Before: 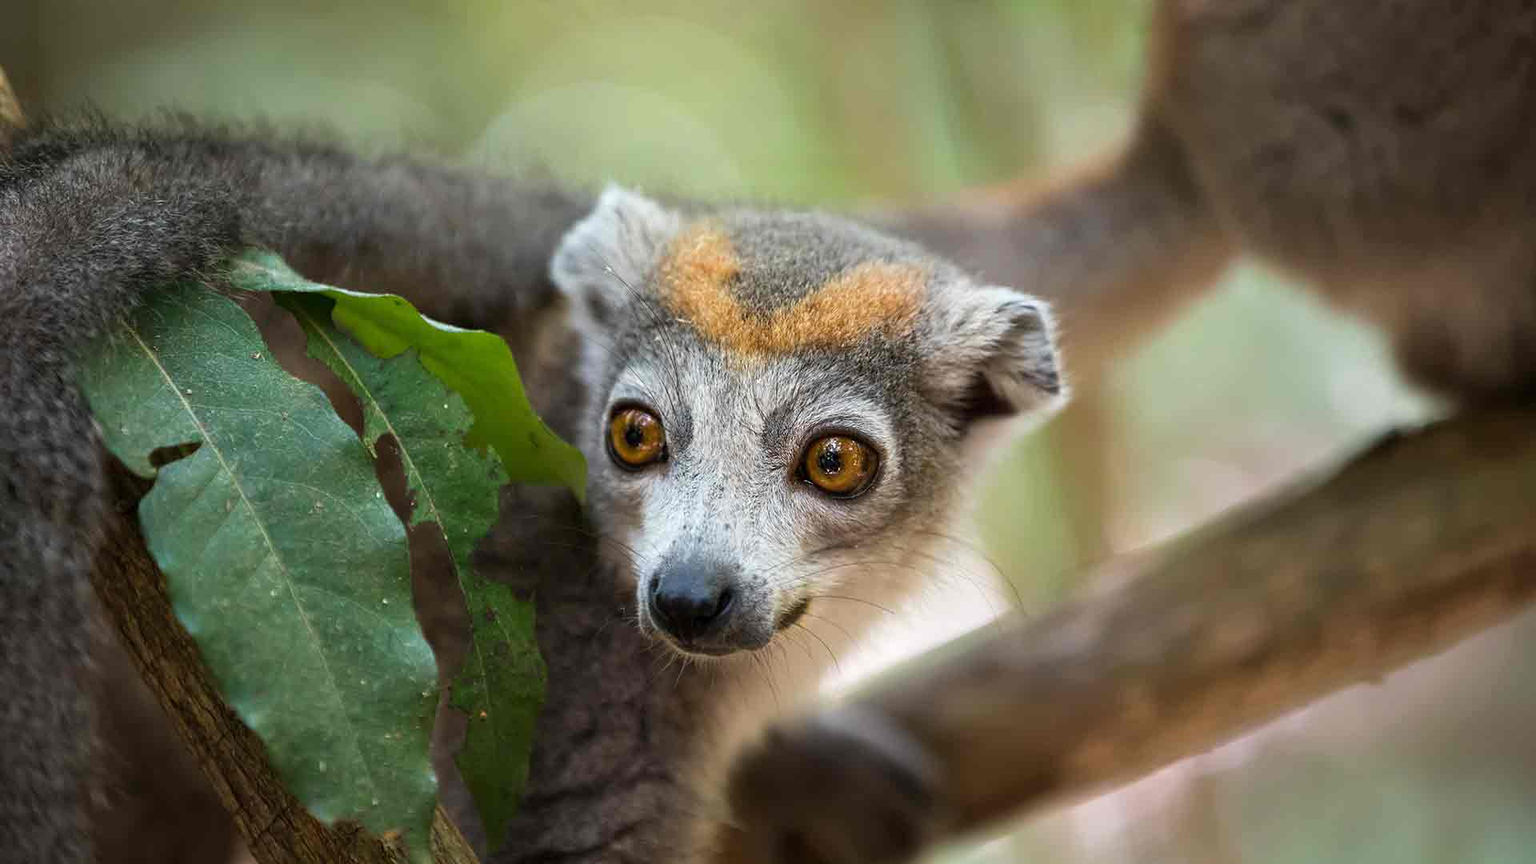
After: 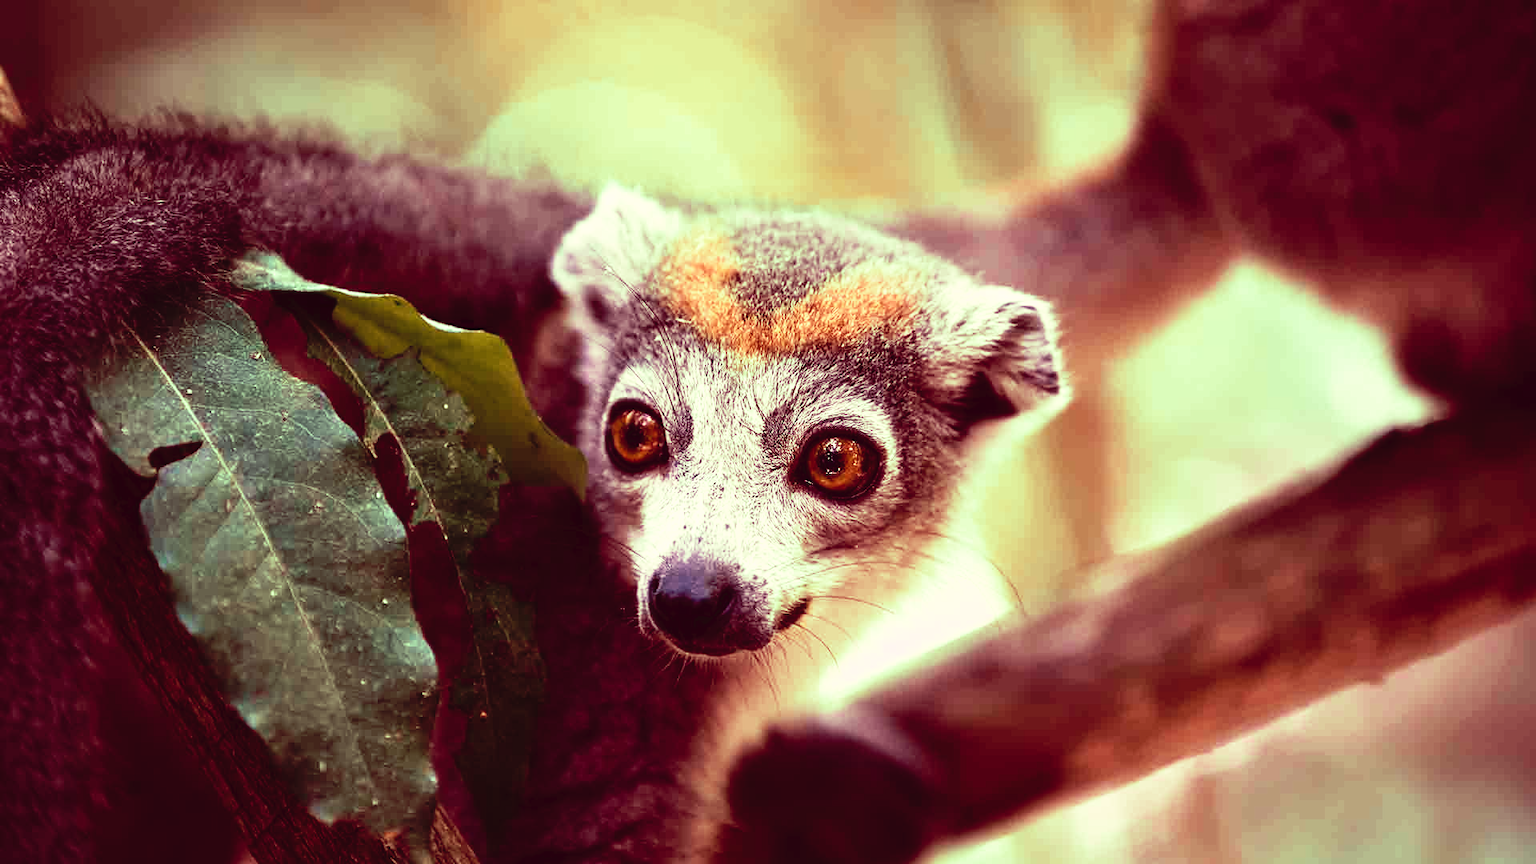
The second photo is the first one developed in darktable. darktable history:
tone curve: curves: ch0 [(0, 0) (0.003, 0.03) (0.011, 0.022) (0.025, 0.018) (0.044, 0.031) (0.069, 0.035) (0.1, 0.04) (0.136, 0.046) (0.177, 0.063) (0.224, 0.087) (0.277, 0.15) (0.335, 0.252) (0.399, 0.354) (0.468, 0.475) (0.543, 0.602) (0.623, 0.73) (0.709, 0.856) (0.801, 0.945) (0.898, 0.987) (1, 1)], preserve colors none
color look up table: target L [95.28, 96.37, 96.18, 75.25, 96.75, 77.4, 74.57, 66.63, 67.36, 66.7, 50.45, 37.16, 31.35, 34.67, 15.08, 200.4, 78.21, 70.53, 63.67, 66.56, 58.25, 50.23, 51.96, 48.19, 47.46, 36.74, 37.24, 22.07, 9.135, 90.49, 91.83, 70.17, 69.1, 52.03, 55.6, 54.38, 51.51, 49.92, 34.54, 32.25, 25.9, 27.1, 8.501, 11.83, 77.33, 96.5, 70.4, 67.32, 51.36], target a [-54.17, -45.92, -39.74, -61.9, -35.33, -20.38, -20.19, -45.5, 3.353, 1.294, 14.7, -4.049, -14.53, 12.94, 27.67, 0, 11.68, 5.525, 24.27, 16.49, 31.4, 51.23, 18.24, 43.18, 48.3, 29.57, 35.91, 31.91, 44.93, 32.41, 28.04, 23.22, 10.68, 57.56, 12.52, 38.46, 57.54, 51.63, 13.85, 29.6, 27.93, 29.93, 46.73, 45.03, -45.74, -39.48, -23.82, 1.98, -14.49], target b [83.88, 52.69, 24.67, 54.95, 33.13, 57.98, 24.82, 36.48, 46.49, 26.81, 33.93, -0.12, 17.23, 16.44, 5.317, 0, 10.09, 48.96, 17.1, 26.35, 7.815, 37.93, 6.172, 34.86, 19.13, 25.68, 12.43, 17.04, 2.248, 14.09, 16.32, -14.43, -14.04, -19.21, -31.67, -20.38, -32.28, -4.246, -15.44, -52.31, -9.344, -25.97, -35.11, -32.3, -7.91, 24.74, -17.89, -0.058, -15.96], num patches 49
